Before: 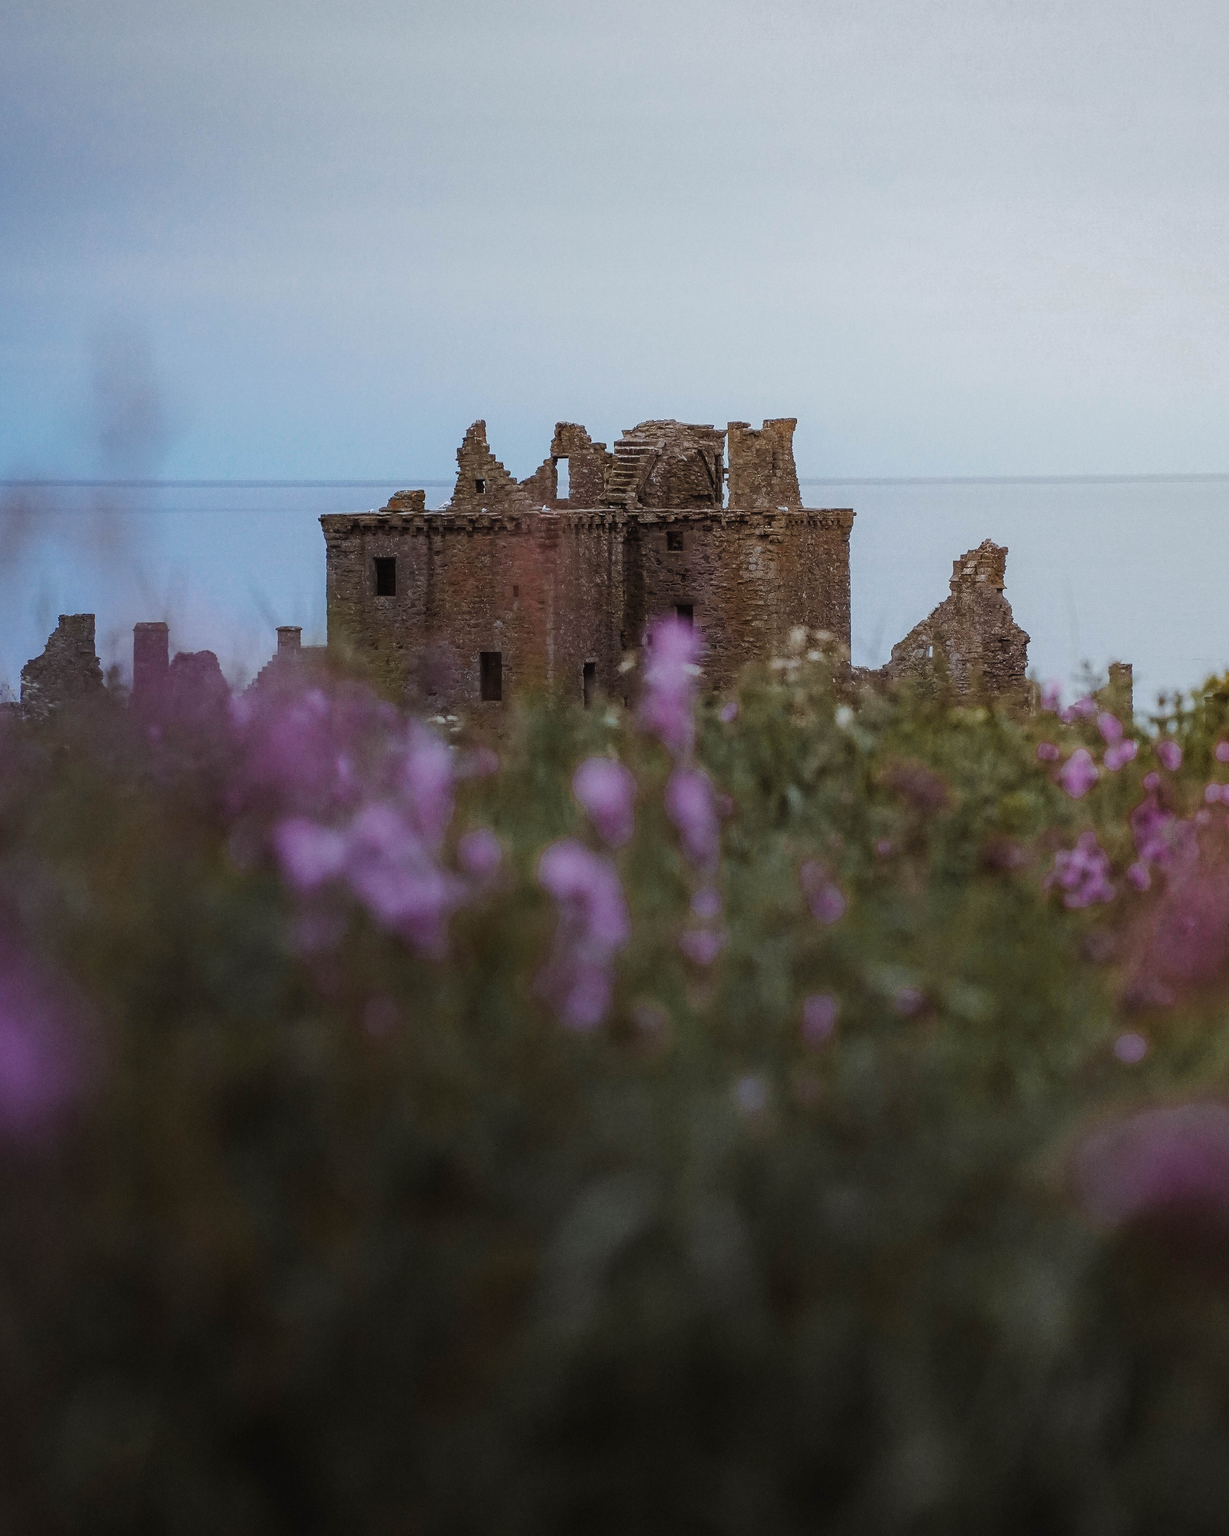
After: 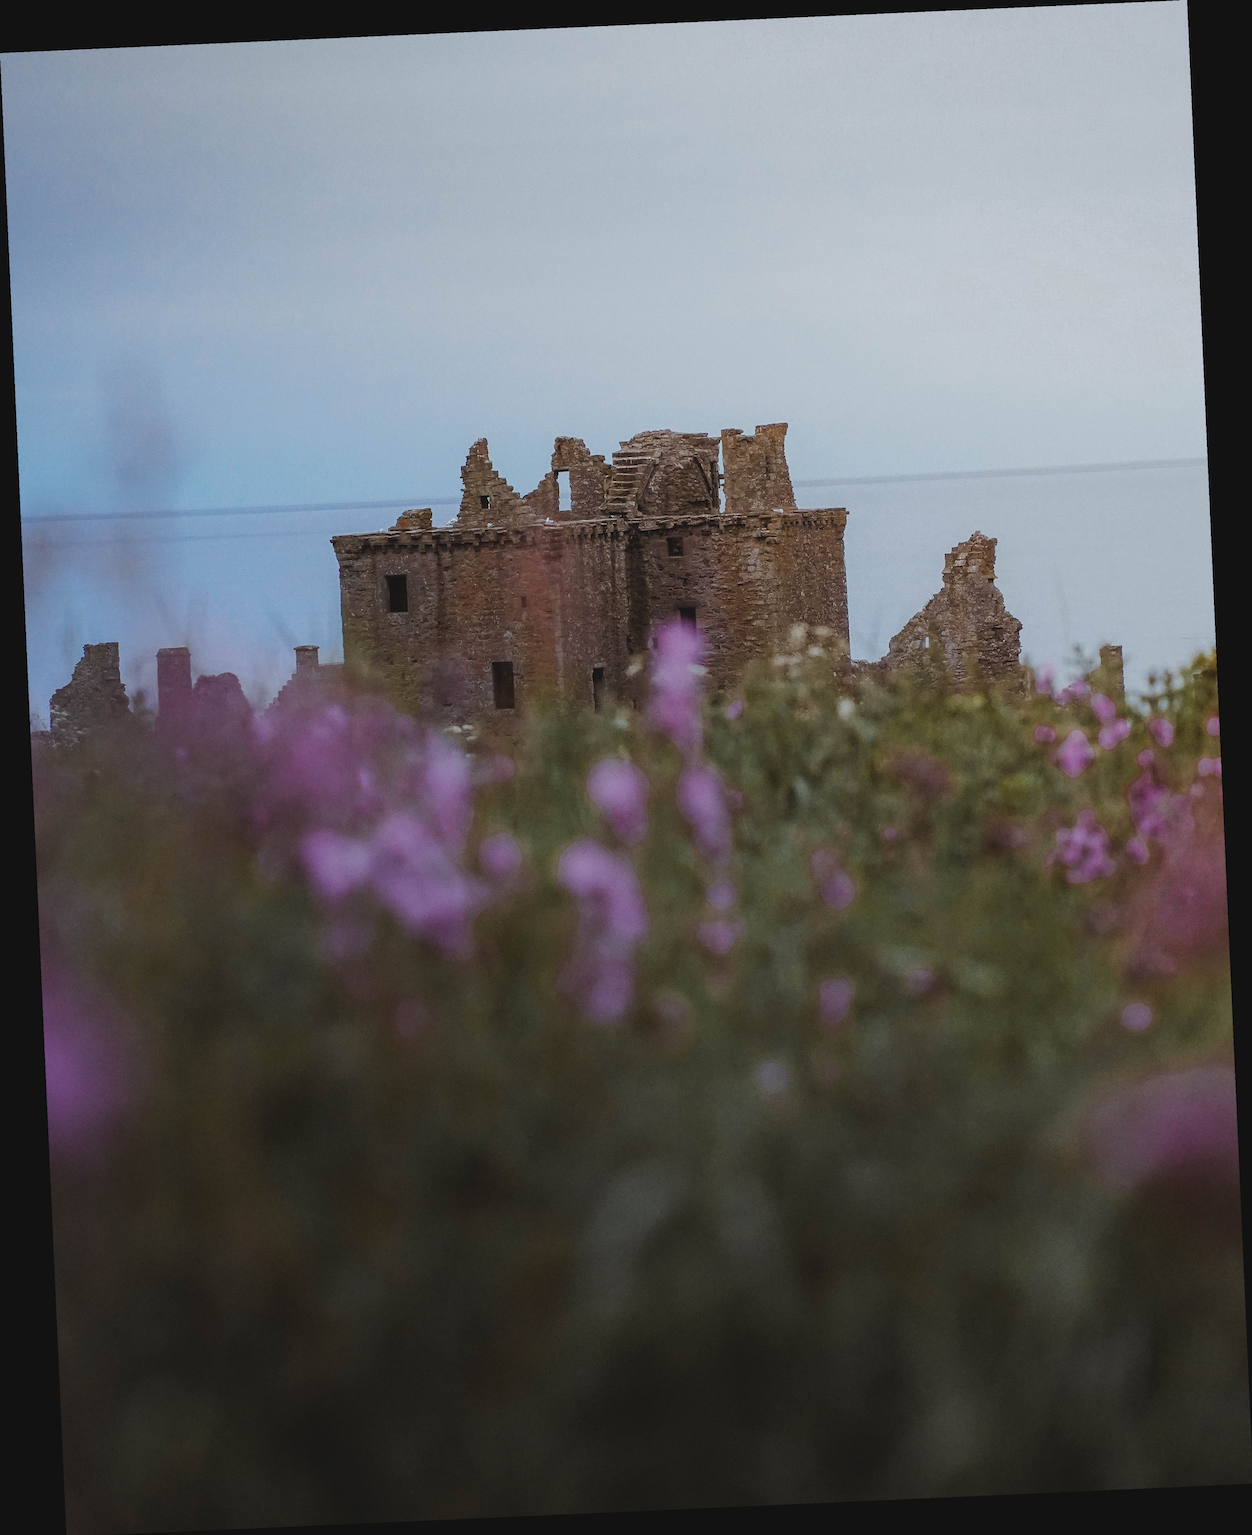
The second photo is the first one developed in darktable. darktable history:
rotate and perspective: rotation -2.56°, automatic cropping off
contrast brightness saturation: contrast -0.11
